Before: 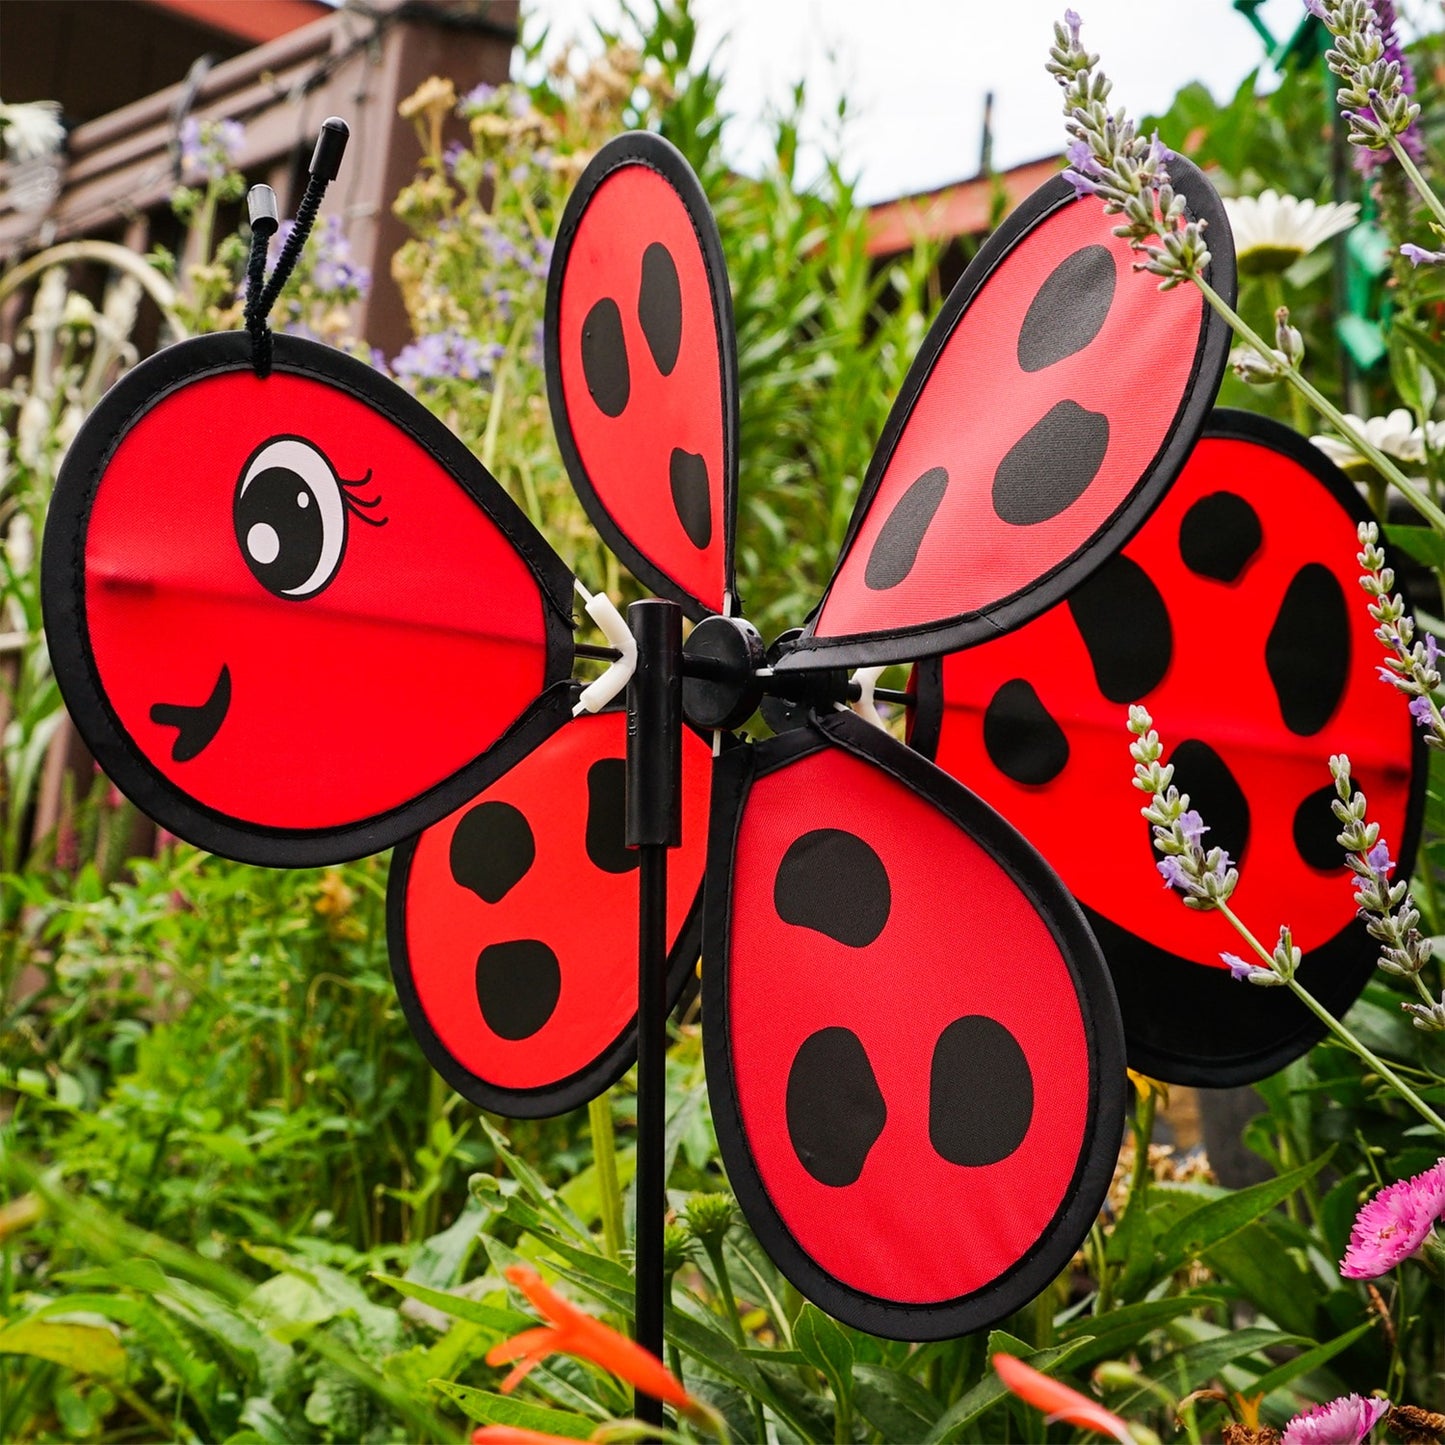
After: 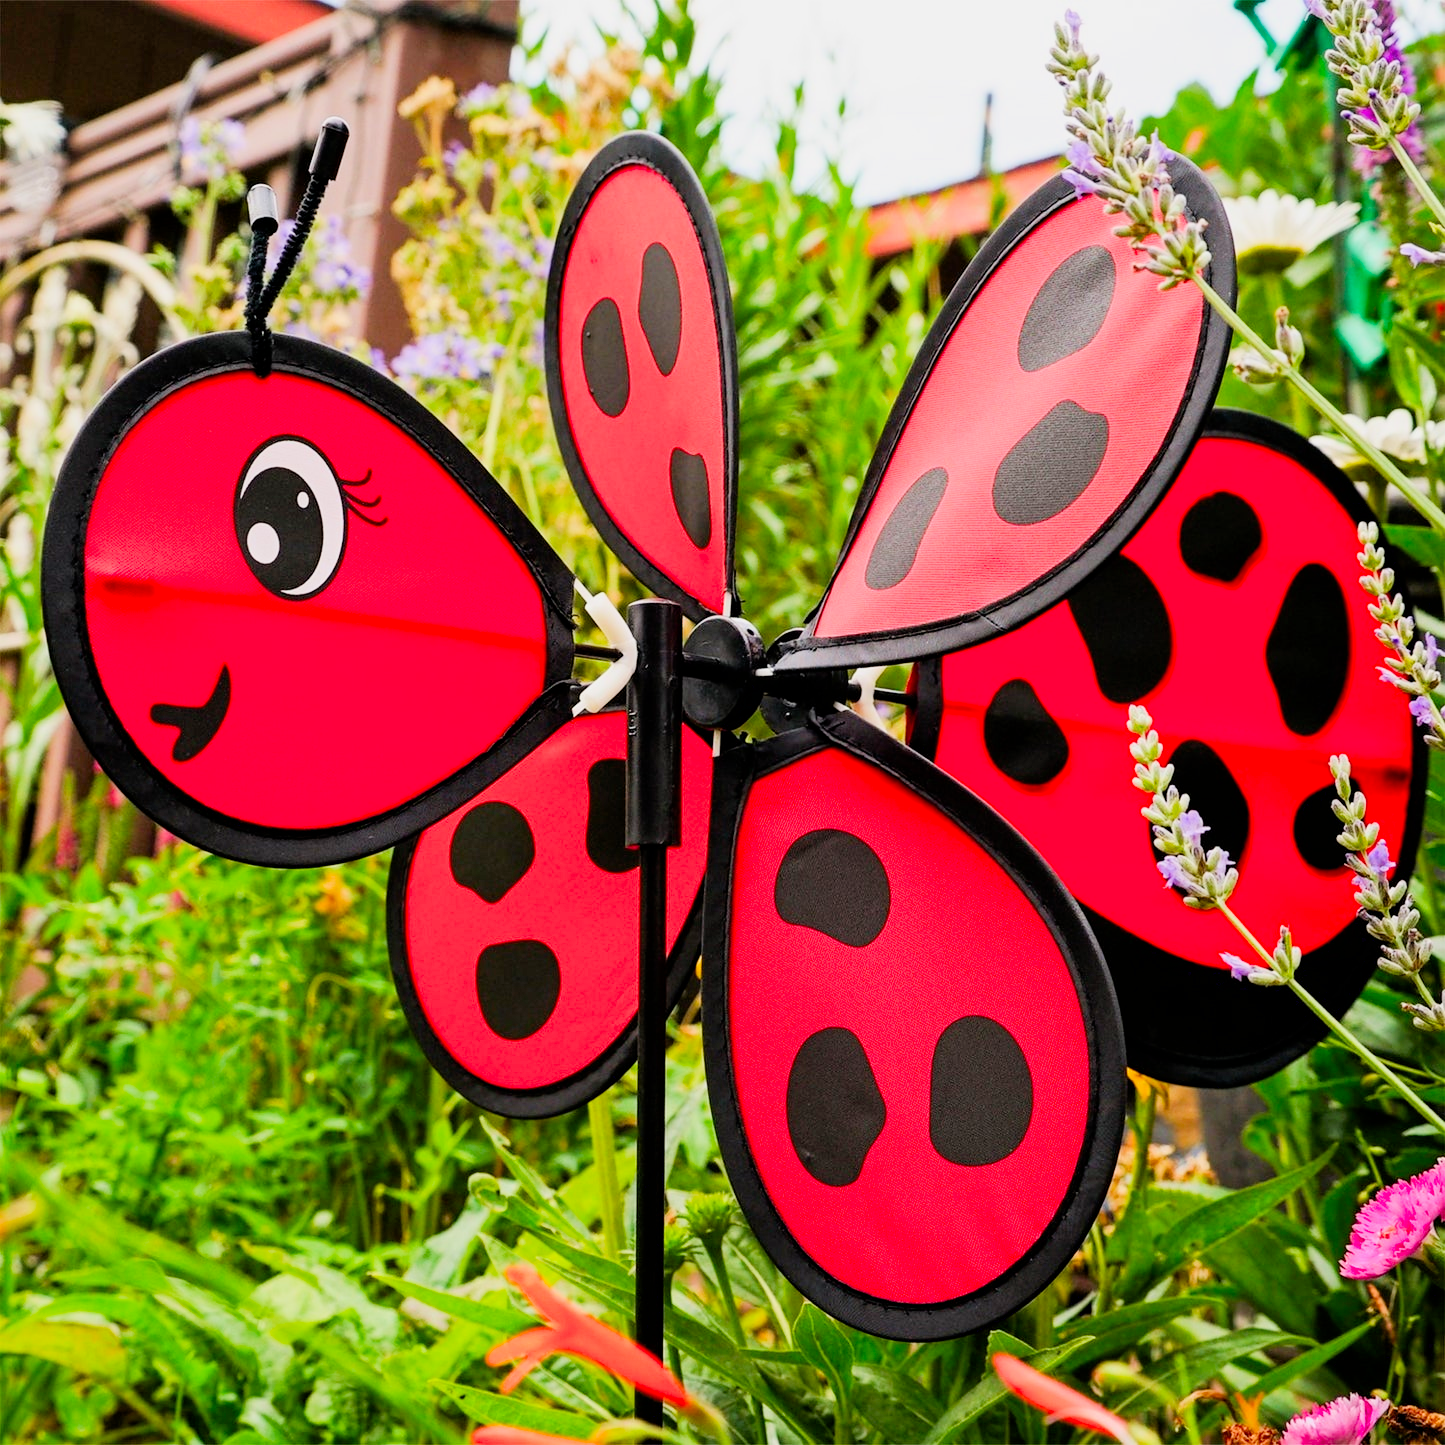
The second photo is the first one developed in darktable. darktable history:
color correction: saturation 1.32
filmic rgb: black relative exposure -7.65 EV, white relative exposure 4.56 EV, hardness 3.61
exposure: black level correction 0.001, exposure 1 EV, compensate highlight preservation false
